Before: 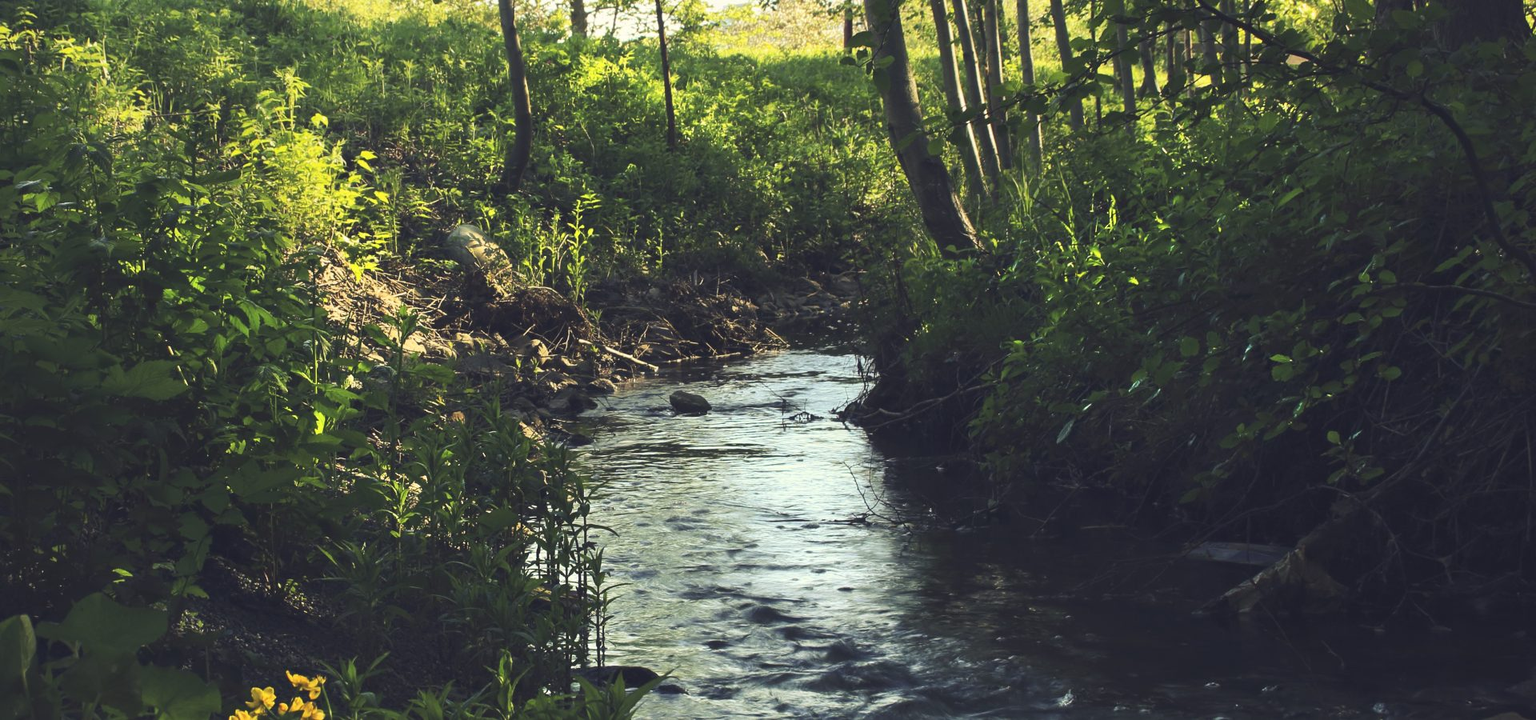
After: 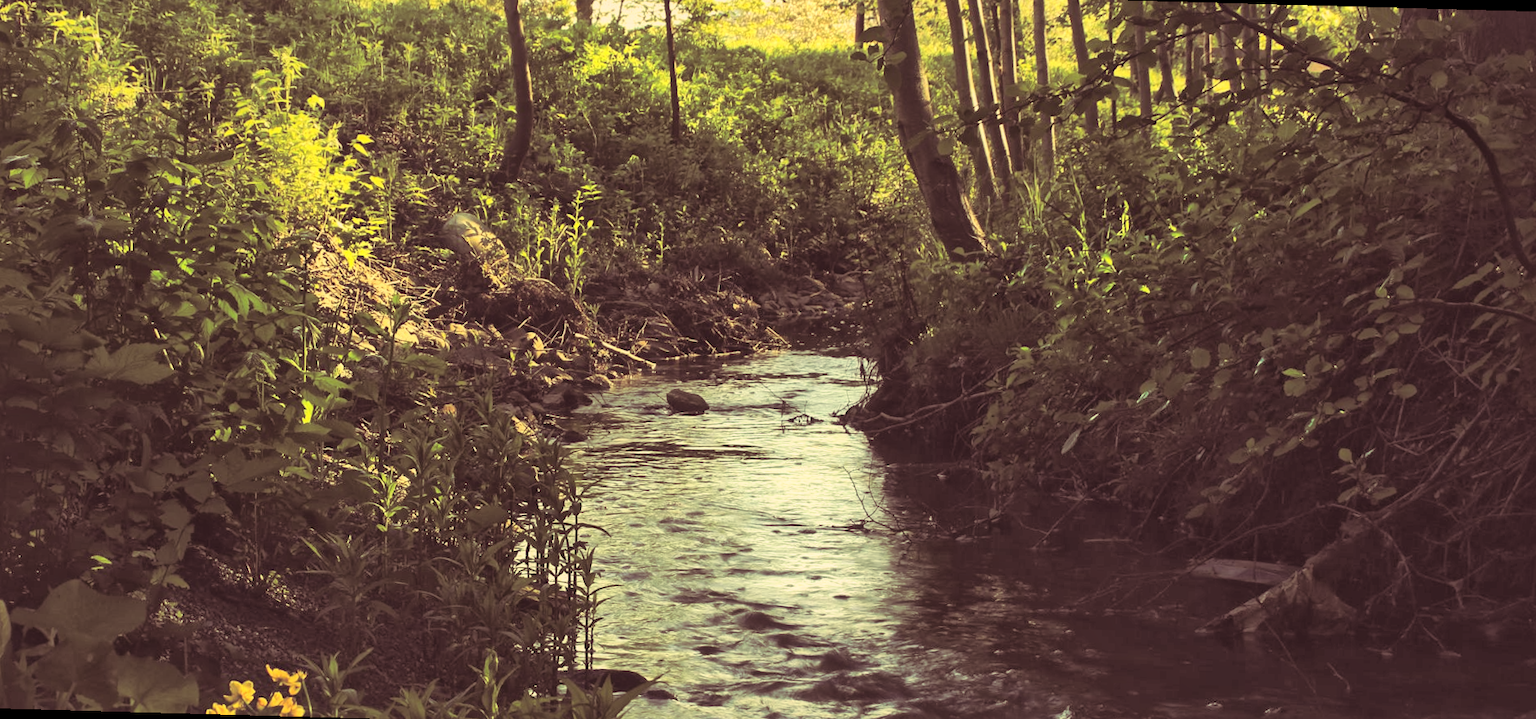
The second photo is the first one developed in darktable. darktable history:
global tonemap: drago (1, 100), detail 1
split-toning: highlights › hue 298.8°, highlights › saturation 0.73, compress 41.76%
tone equalizer: on, module defaults
rotate and perspective: rotation 1.57°, crop left 0.018, crop right 0.982, crop top 0.039, crop bottom 0.961
shadows and highlights: shadows 22.7, highlights -48.71, soften with gaussian
white balance: red 1.08, blue 0.791
